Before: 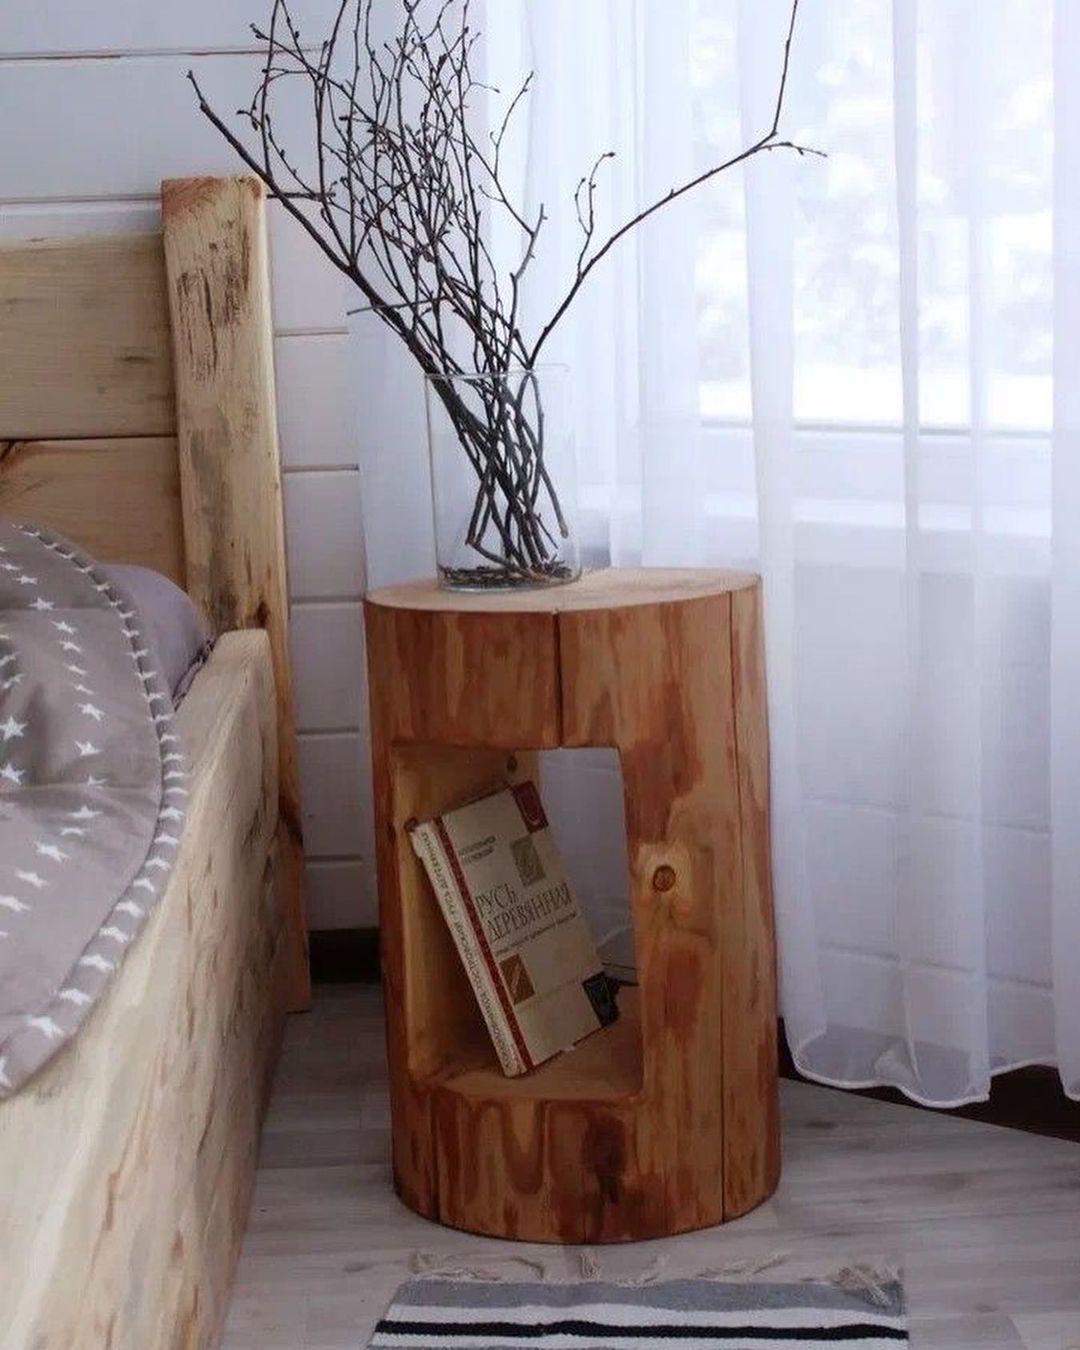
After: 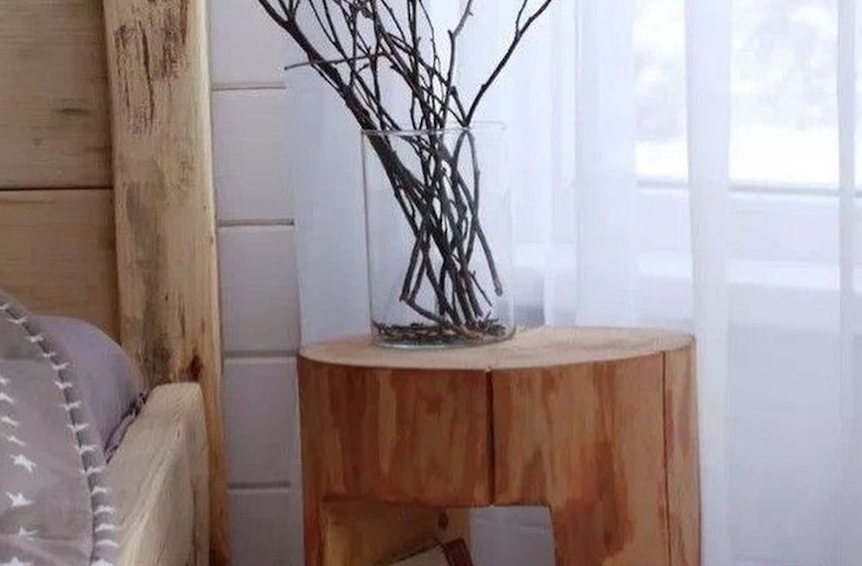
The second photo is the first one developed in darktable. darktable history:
rotate and perspective: rotation 0.8°, automatic cropping off
crop: left 7.036%, top 18.398%, right 14.379%, bottom 40.043%
